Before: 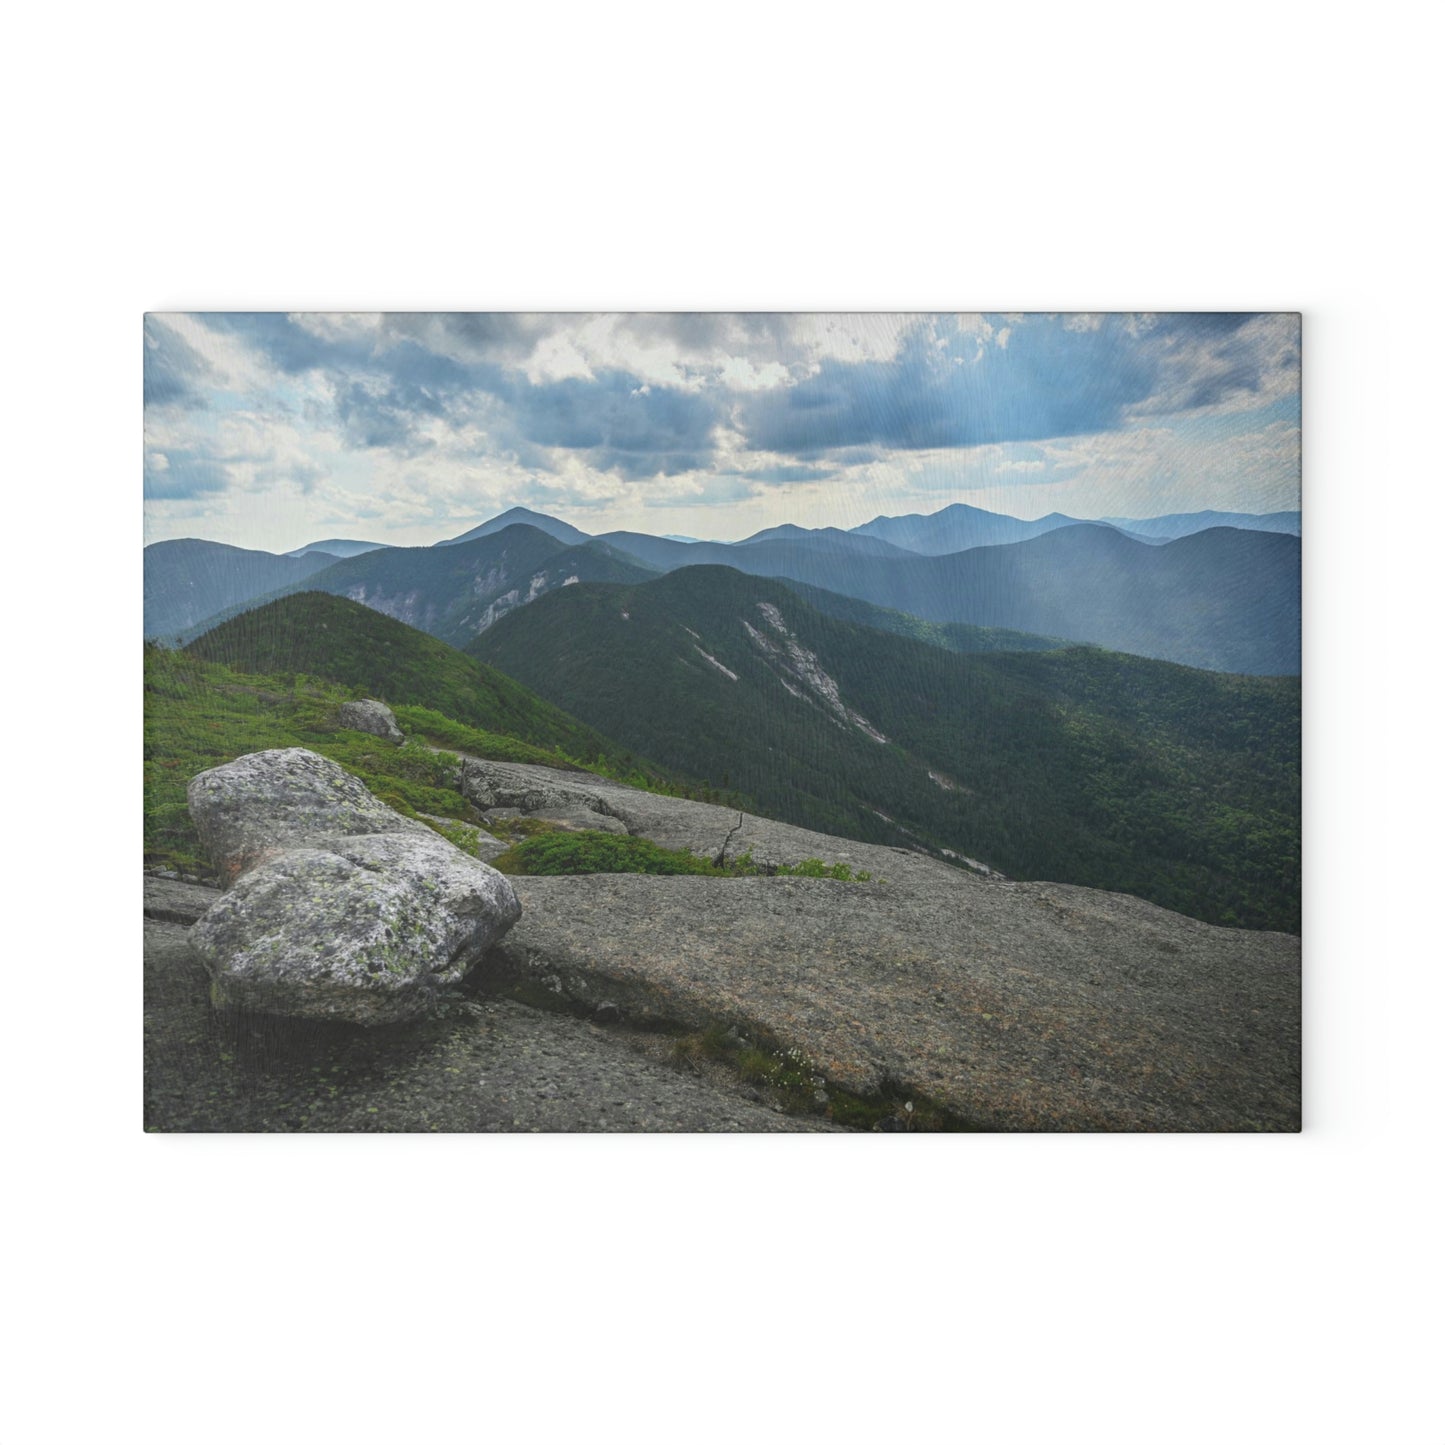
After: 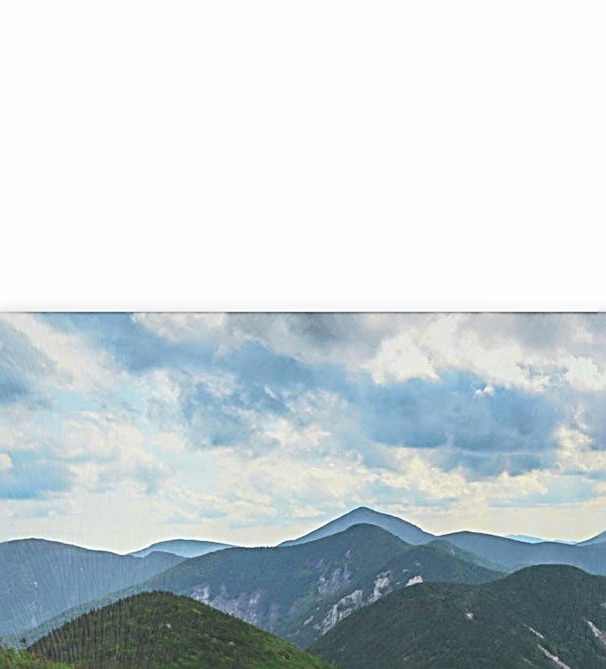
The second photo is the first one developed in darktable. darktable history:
sharpen: radius 2.817, amount 0.715
crop and rotate: left 10.817%, top 0.062%, right 47.194%, bottom 53.626%
tone curve: curves: ch0 [(0, 0.013) (0.054, 0.018) (0.205, 0.191) (0.289, 0.292) (0.39, 0.424) (0.493, 0.551) (0.666, 0.743) (0.795, 0.841) (1, 0.998)]; ch1 [(0, 0) (0.385, 0.343) (0.439, 0.415) (0.494, 0.495) (0.501, 0.501) (0.51, 0.509) (0.548, 0.554) (0.586, 0.614) (0.66, 0.706) (0.783, 0.804) (1, 1)]; ch2 [(0, 0) (0.304, 0.31) (0.403, 0.399) (0.441, 0.428) (0.47, 0.469) (0.498, 0.496) (0.524, 0.538) (0.566, 0.579) (0.633, 0.665) (0.7, 0.711) (1, 1)], color space Lab, independent channels, preserve colors none
